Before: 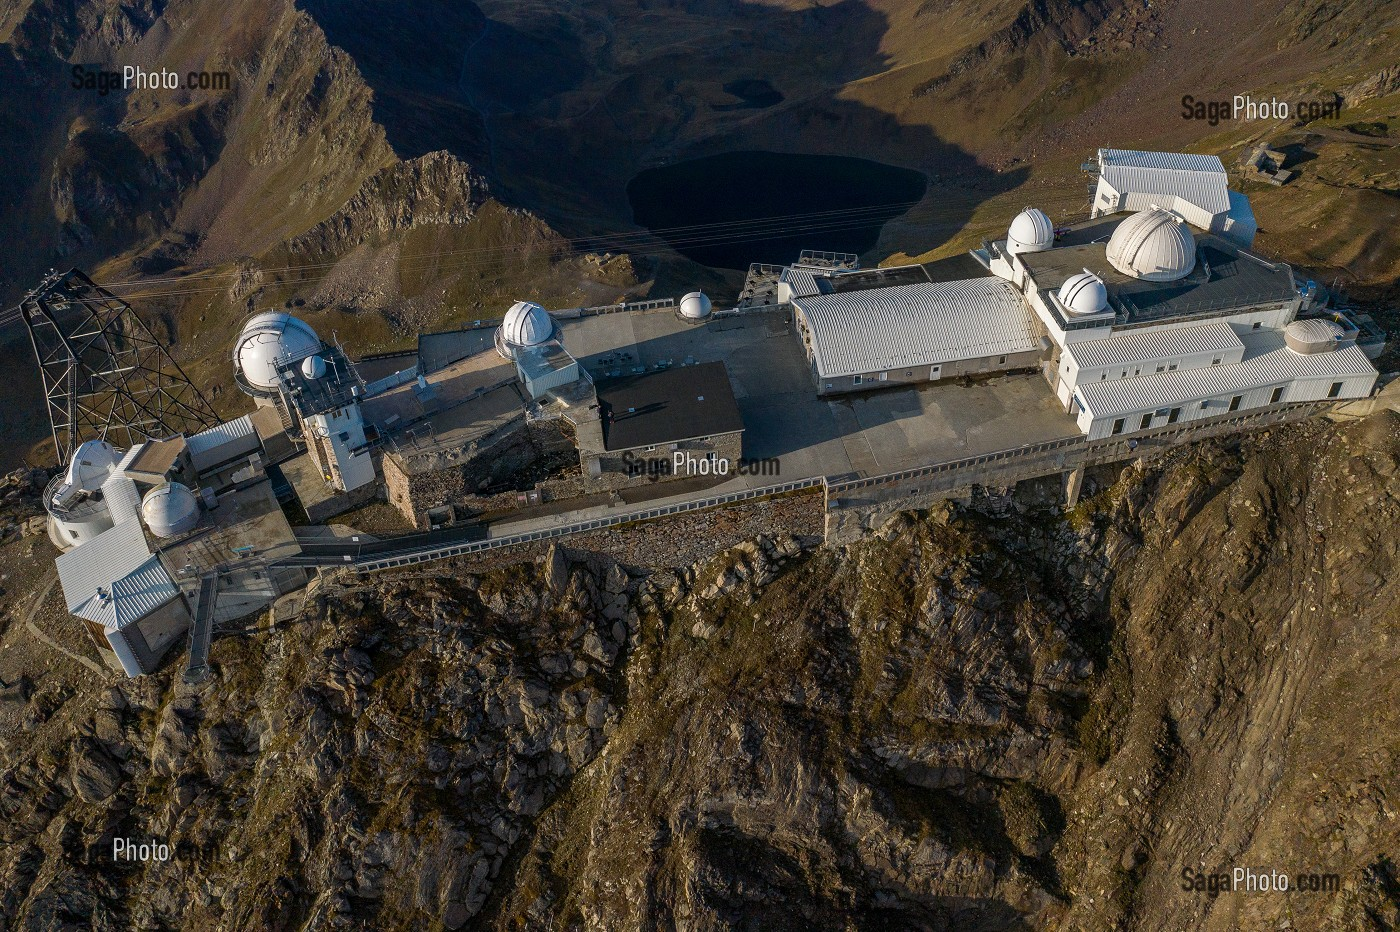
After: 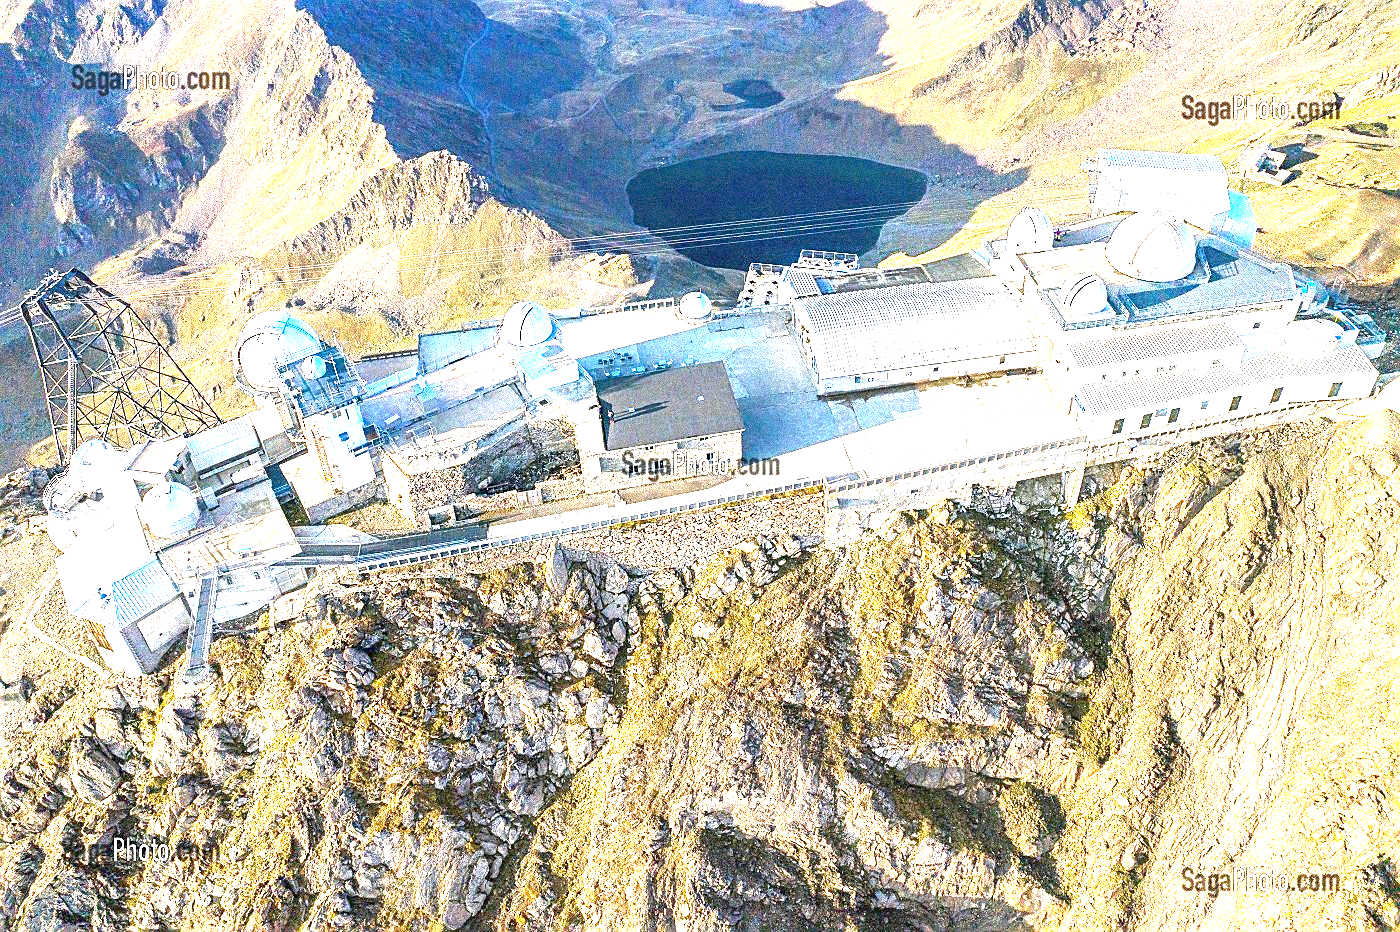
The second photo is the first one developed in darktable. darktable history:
exposure: black level correction 0, exposure 1.379 EV, compensate exposure bias true, compensate highlight preservation false
white balance: red 0.976, blue 1.04
sharpen: on, module defaults
